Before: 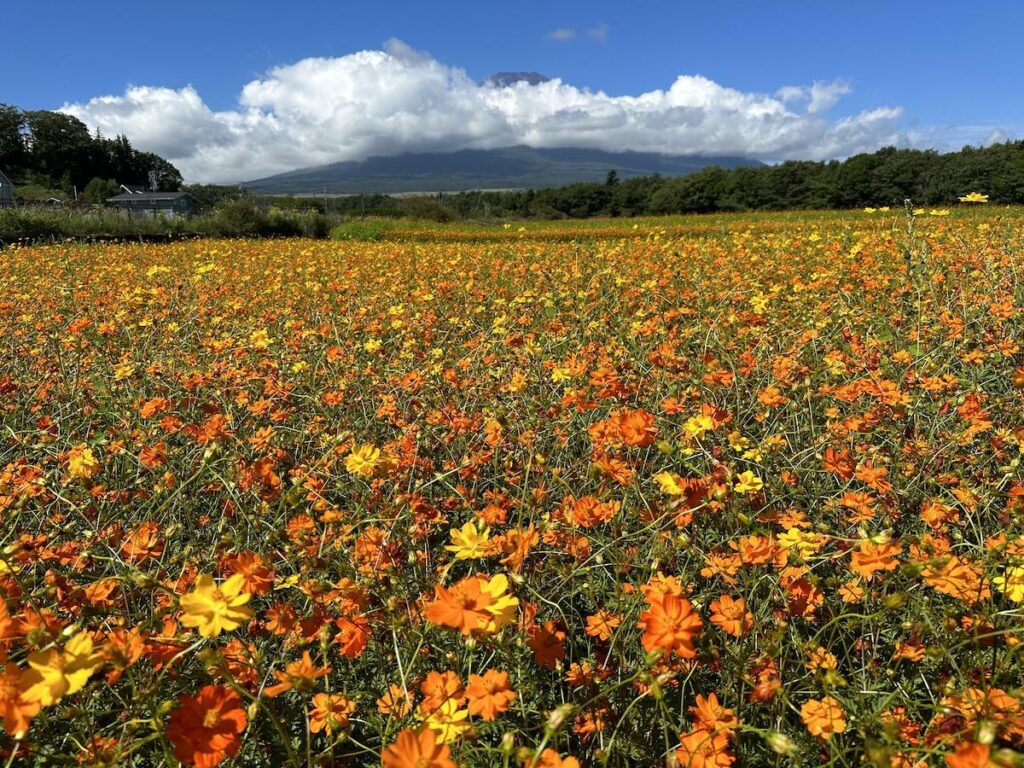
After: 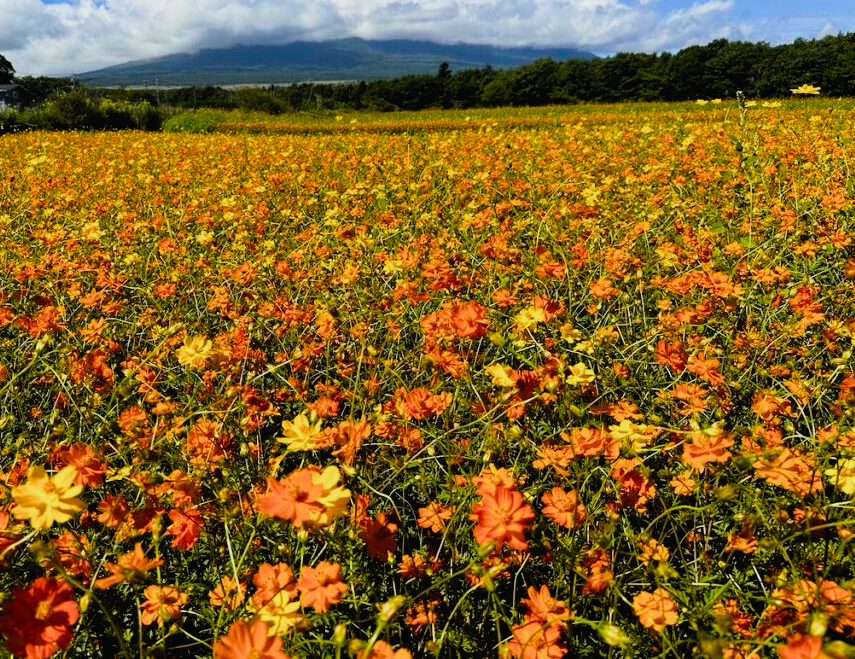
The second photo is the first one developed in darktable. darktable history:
crop: left 16.427%, top 14.184%
tone curve: curves: ch0 [(0, 0.012) (0.056, 0.046) (0.218, 0.213) (0.606, 0.62) (0.82, 0.846) (1, 1)]; ch1 [(0, 0) (0.226, 0.261) (0.403, 0.437) (0.469, 0.472) (0.495, 0.499) (0.508, 0.503) (0.545, 0.555) (0.59, 0.598) (0.686, 0.728) (1, 1)]; ch2 [(0, 0) (0.269, 0.299) (0.459, 0.45) (0.498, 0.499) (0.523, 0.512) (0.568, 0.558) (0.634, 0.617) (0.698, 0.677) (0.806, 0.769) (1, 1)], preserve colors none
color balance rgb: shadows lift › luminance -7.436%, shadows lift › chroma 2.129%, shadows lift › hue 202.58°, power › luminance -3.722%, power › chroma 0.564%, power › hue 38.62°, perceptual saturation grading › global saturation 41.018%, global vibrance 20%
exposure: exposure 0.297 EV, compensate highlight preservation false
filmic rgb: middle gray luminance 28.78%, black relative exposure -10.31 EV, white relative exposure 5.47 EV, target black luminance 0%, hardness 3.96, latitude 2.46%, contrast 1.127, highlights saturation mix 3.51%, shadows ↔ highlights balance 14.77%, color science v4 (2020)
local contrast: mode bilateral grid, contrast 100, coarseness 100, detail 95%, midtone range 0.2
